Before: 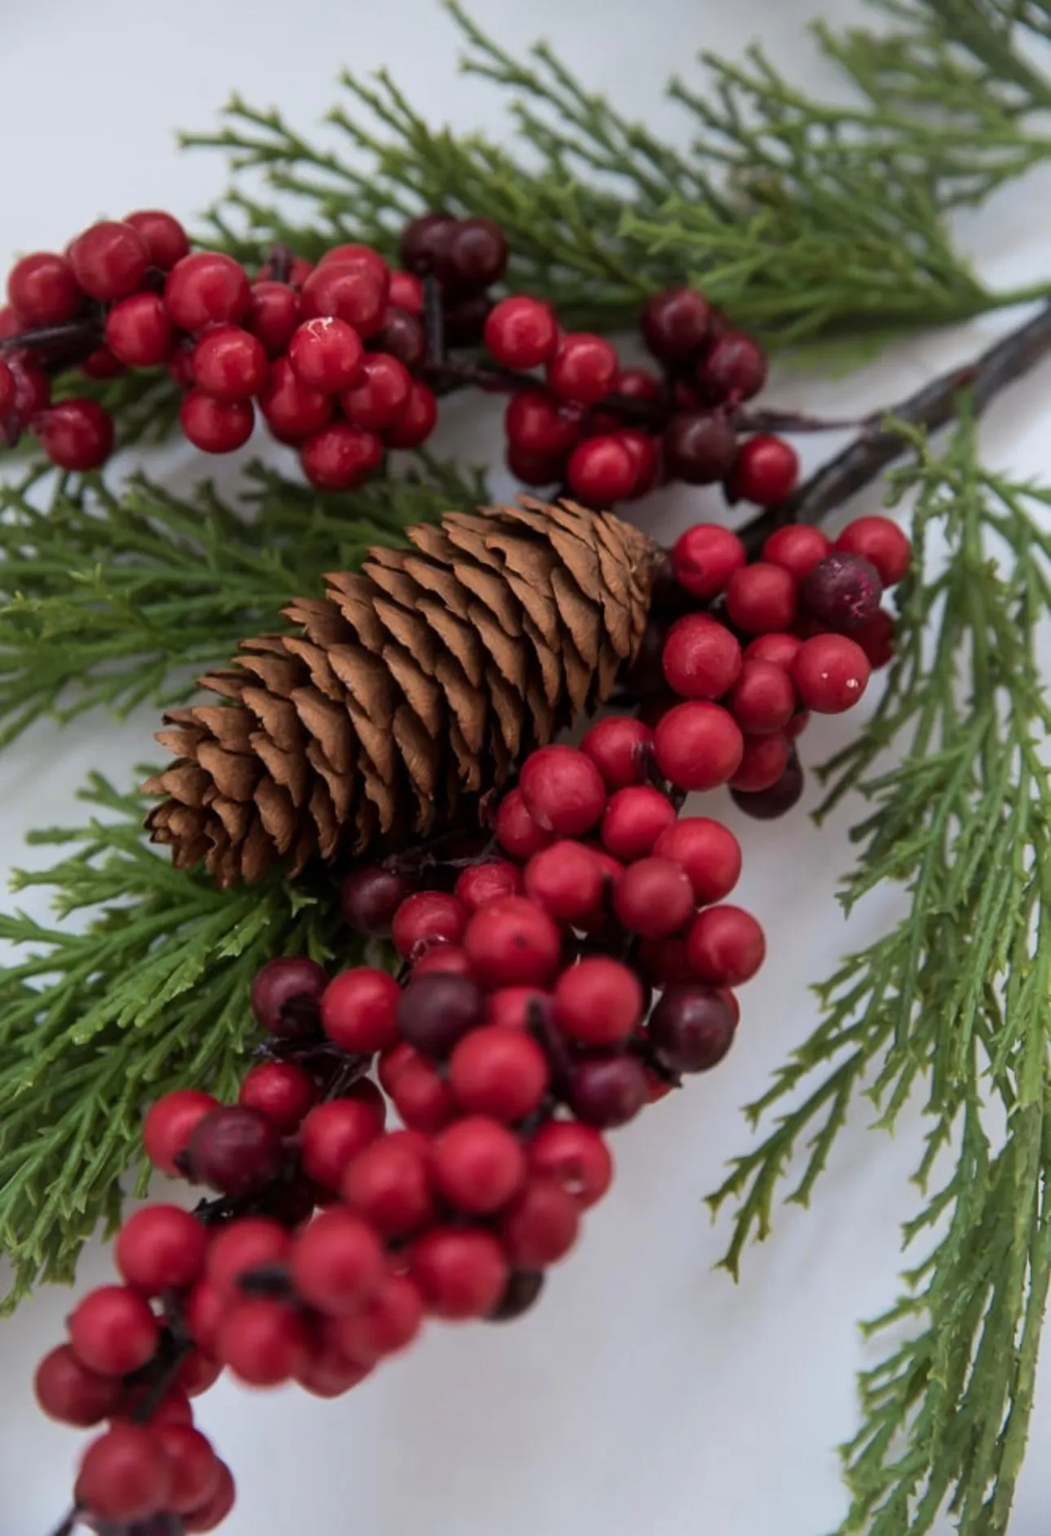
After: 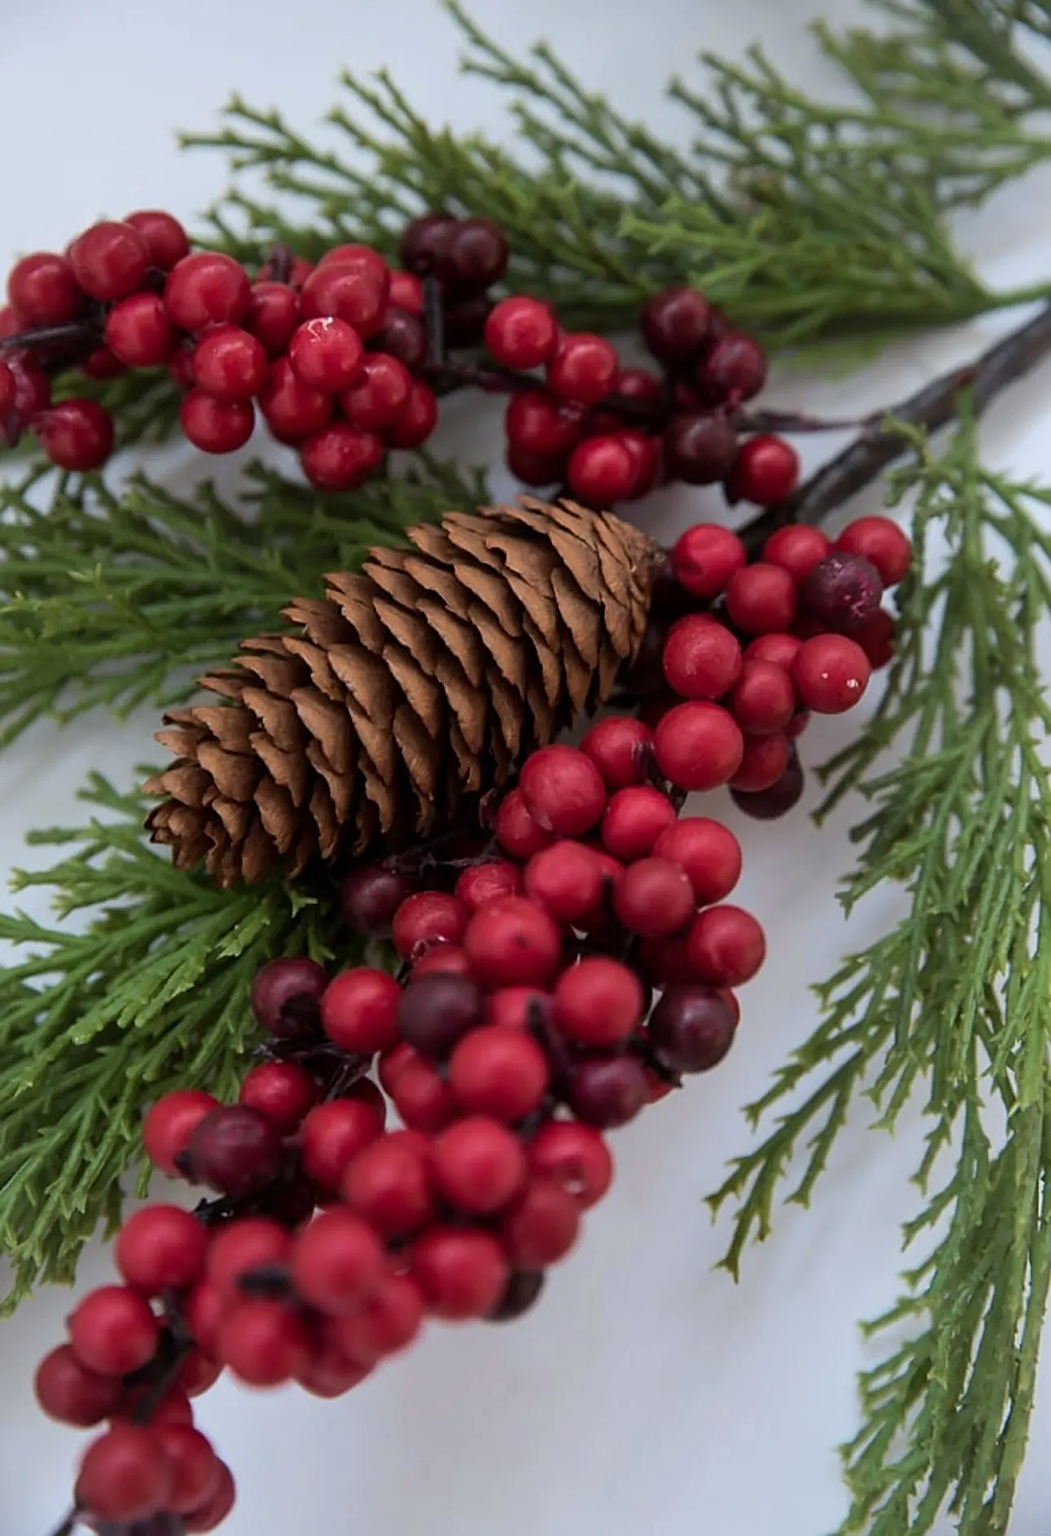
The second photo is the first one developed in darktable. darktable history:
sharpen: on, module defaults
white balance: red 0.982, blue 1.018
